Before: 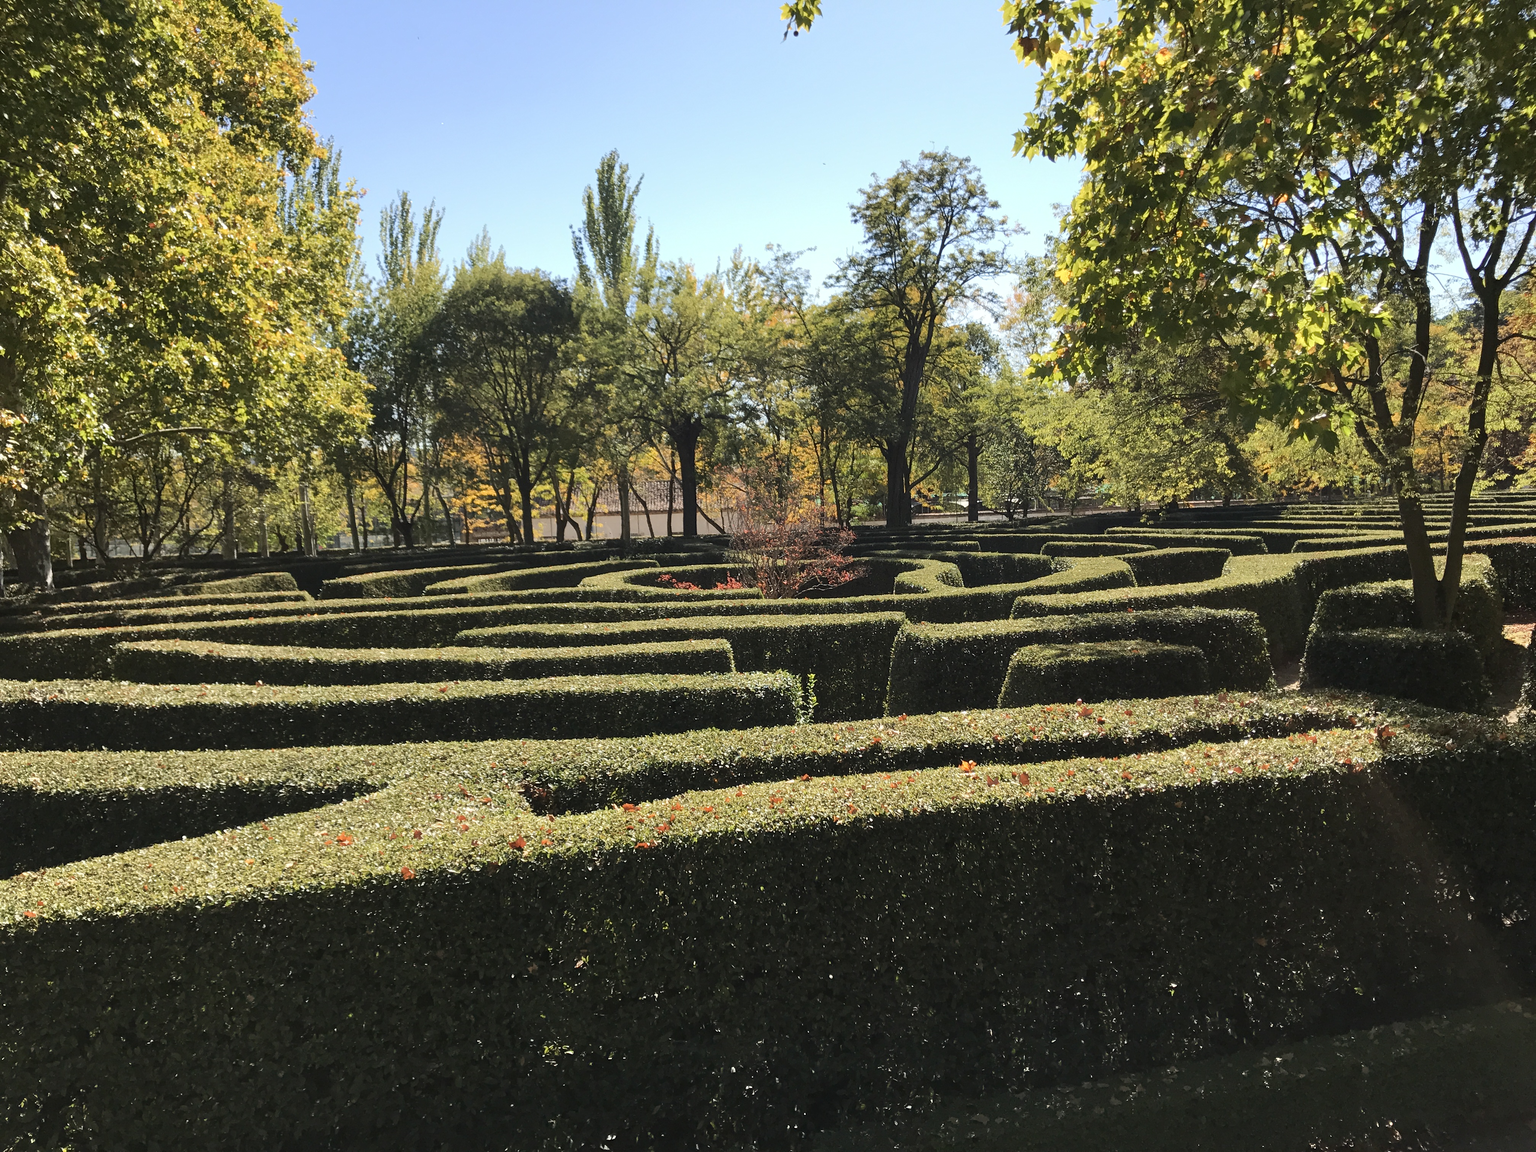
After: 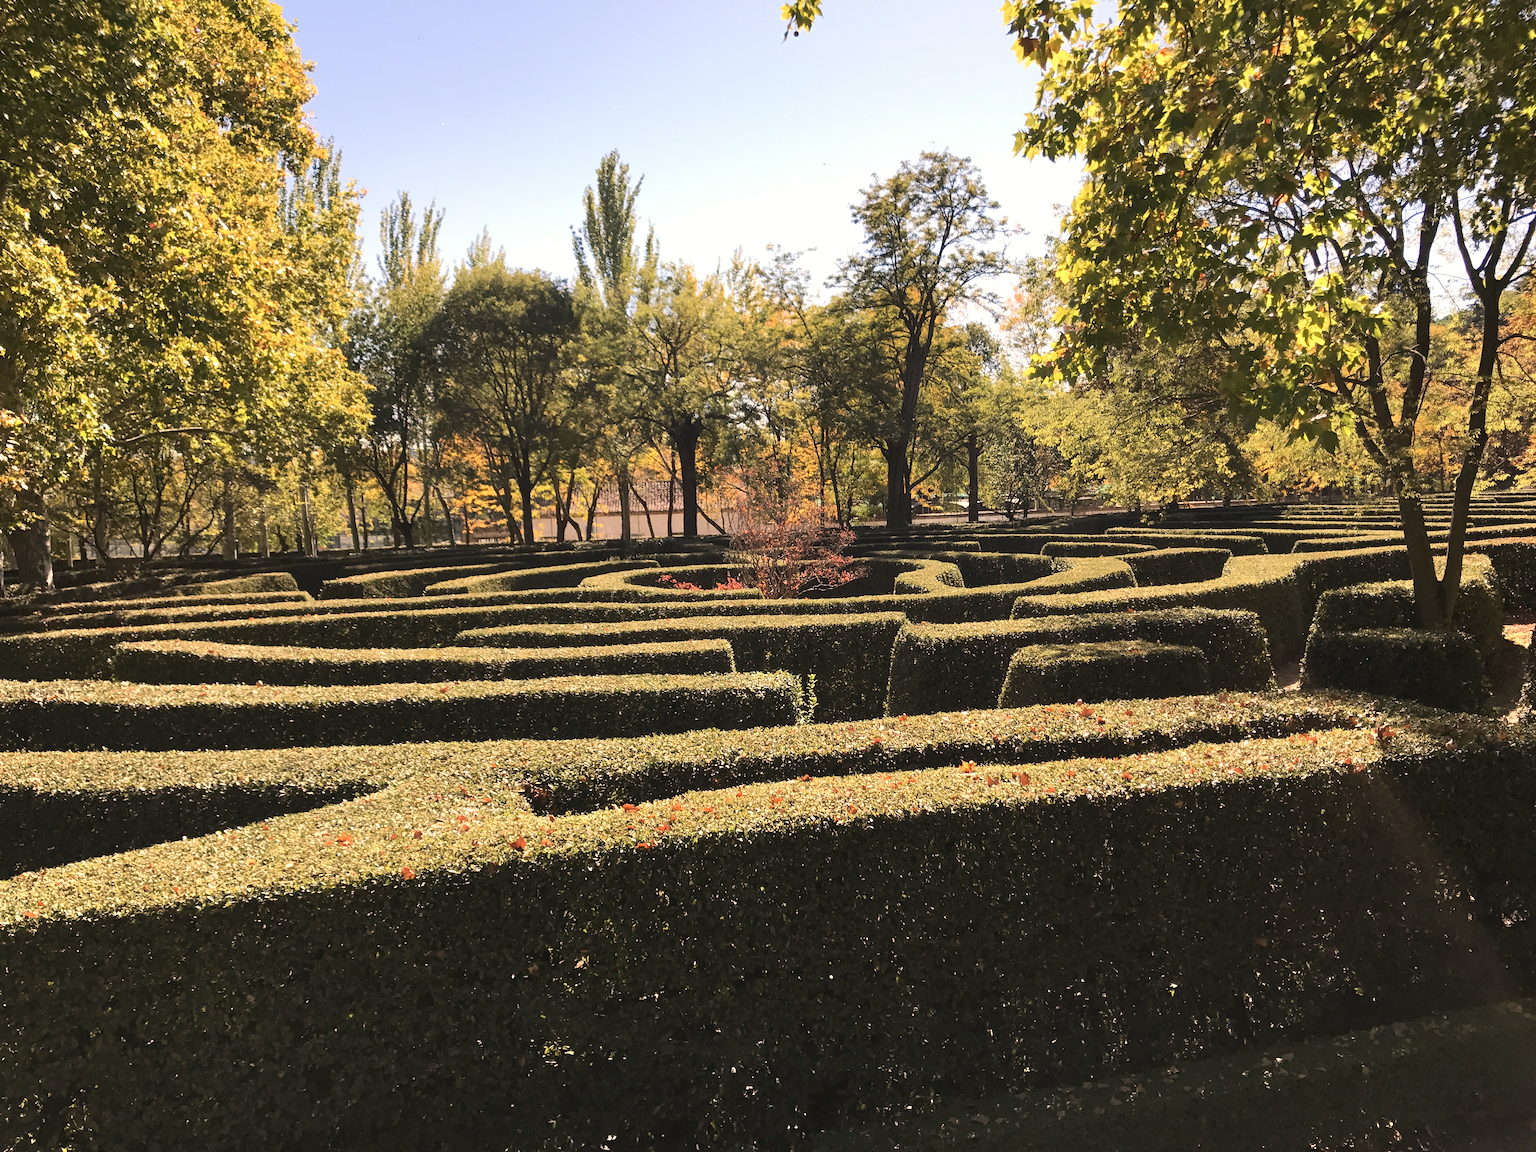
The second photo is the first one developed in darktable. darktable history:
levels: levels [0, 0.476, 0.951]
white balance: red 1.127, blue 0.943
